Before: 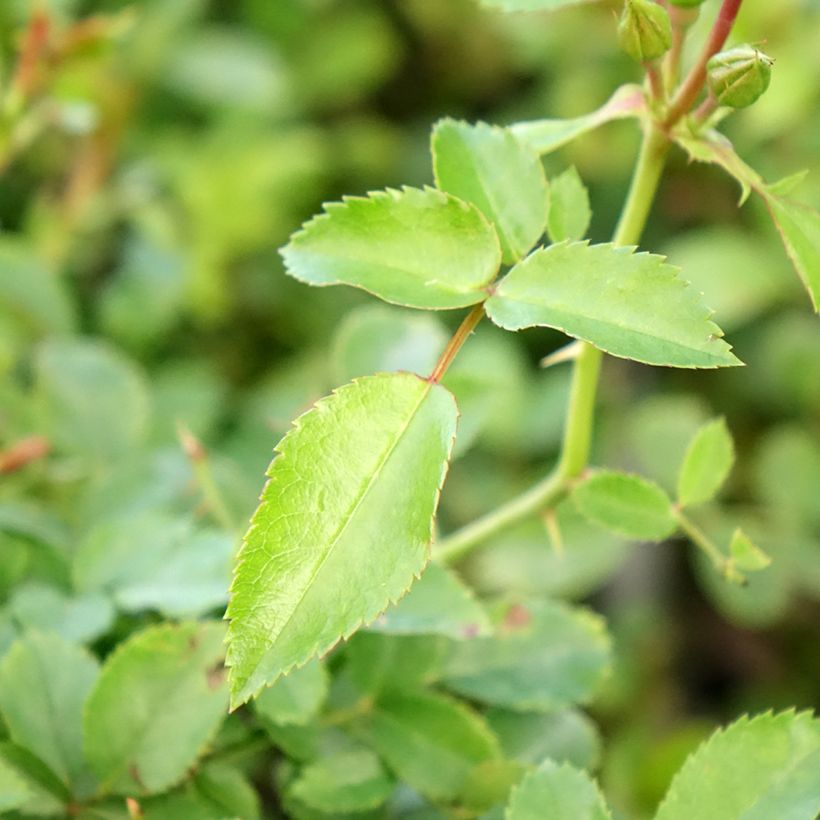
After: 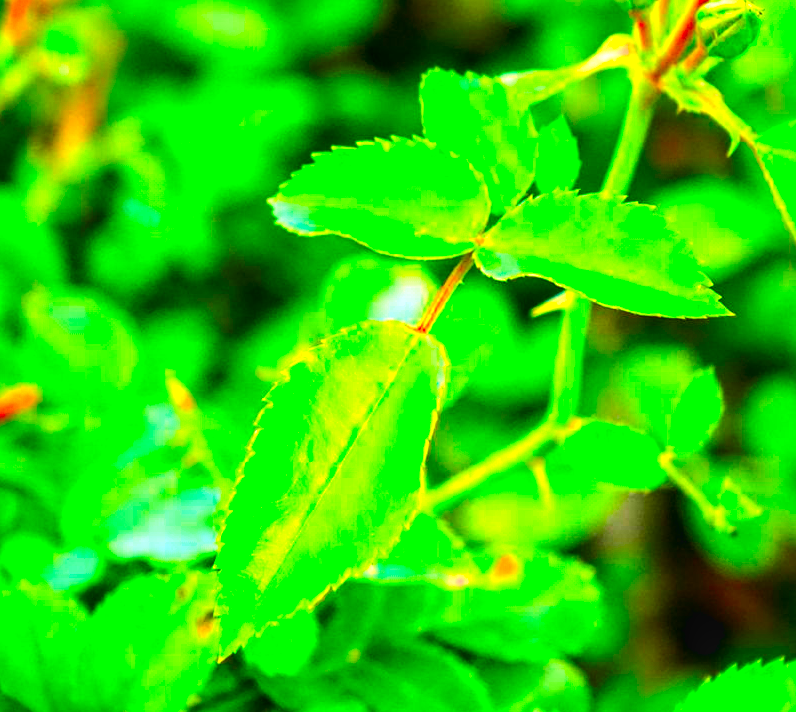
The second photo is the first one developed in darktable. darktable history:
crop: left 1.448%, top 6.195%, right 1.386%, bottom 6.856%
color balance rgb: global offset › luminance -0.403%, perceptual saturation grading › global saturation 19.339%
local contrast: on, module defaults
color correction: highlights b* -0.013, saturation 2.95
tone equalizer: -8 EV -1.11 EV, -7 EV -1.02 EV, -6 EV -0.885 EV, -5 EV -0.541 EV, -3 EV 0.609 EV, -2 EV 0.84 EV, -1 EV 0.99 EV, +0 EV 1.05 EV, edges refinement/feathering 500, mask exposure compensation -1.57 EV, preserve details no
contrast brightness saturation: contrast 0.025, brightness -0.034
